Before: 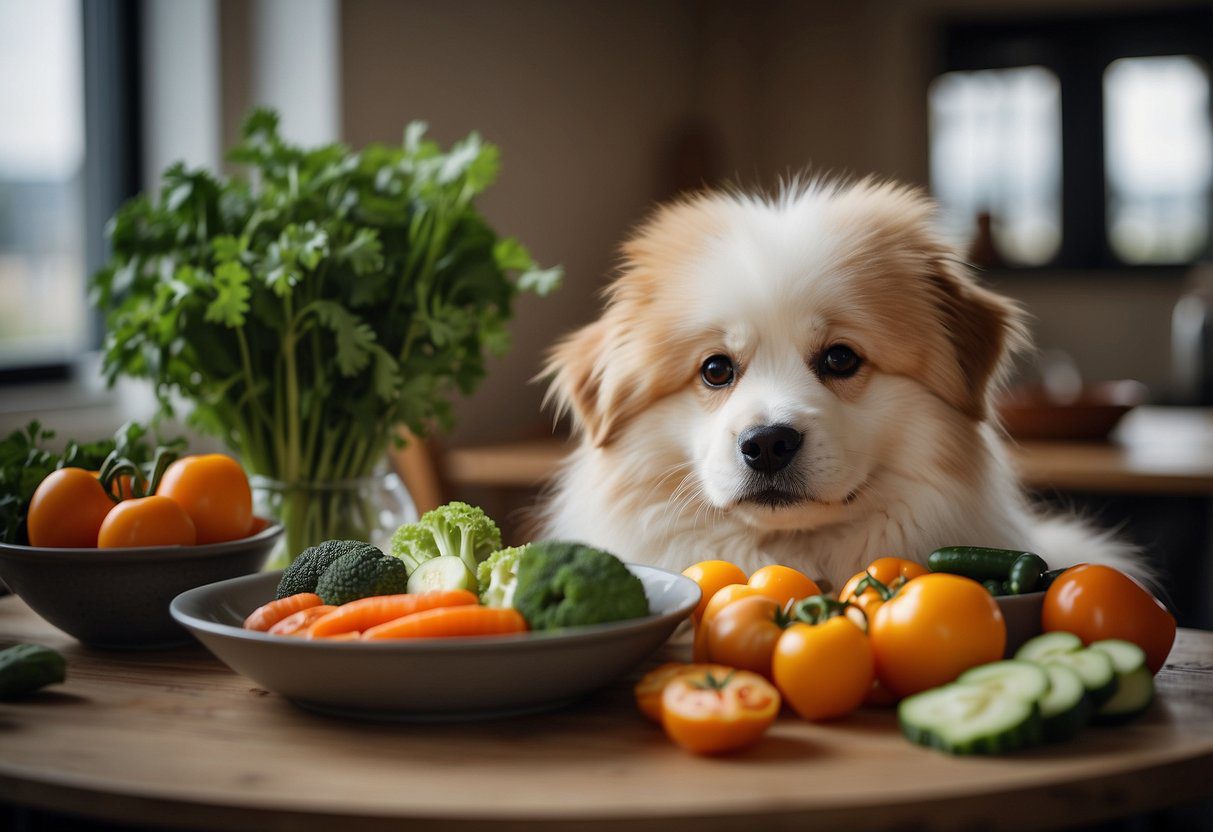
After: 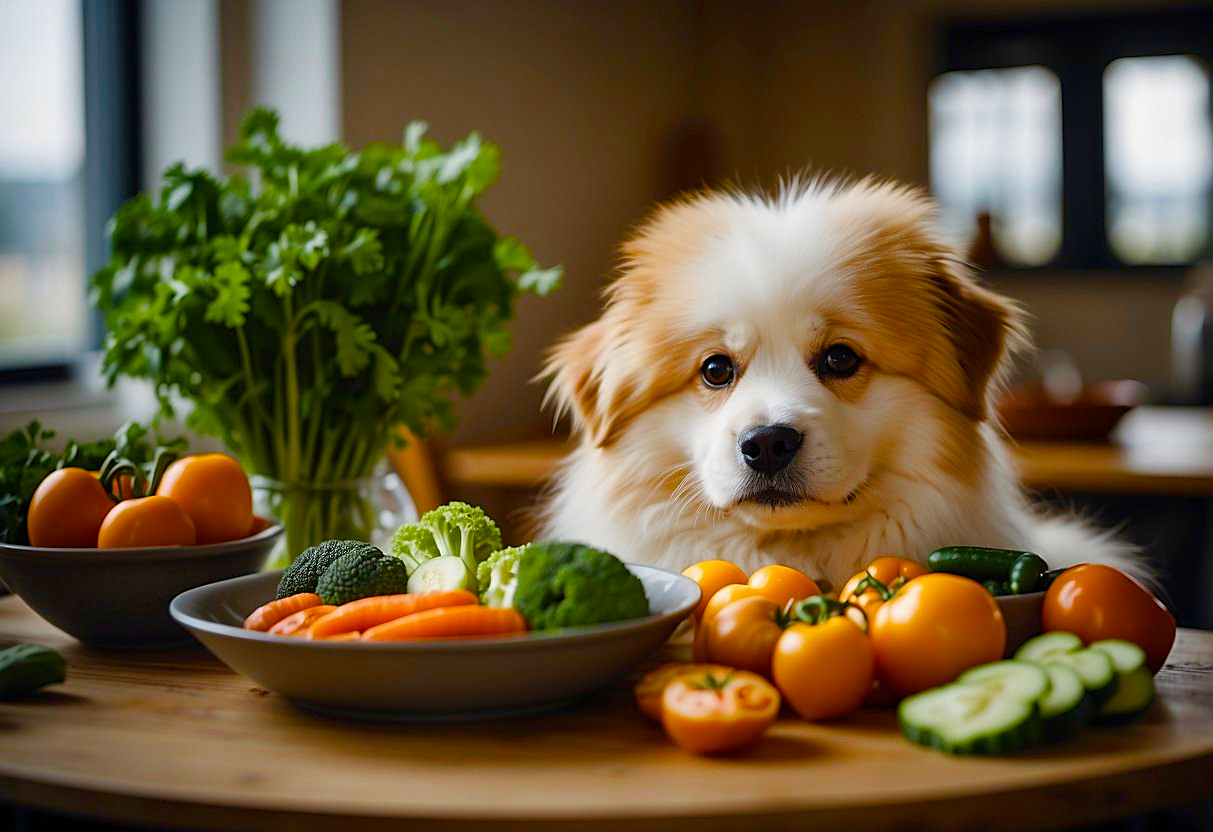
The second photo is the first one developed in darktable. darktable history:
color balance rgb: perceptual saturation grading › global saturation 55.152%, perceptual saturation grading › highlights -50.268%, perceptual saturation grading › mid-tones 40.128%, perceptual saturation grading › shadows 30.371%, global vibrance 20%
sharpen: on, module defaults
